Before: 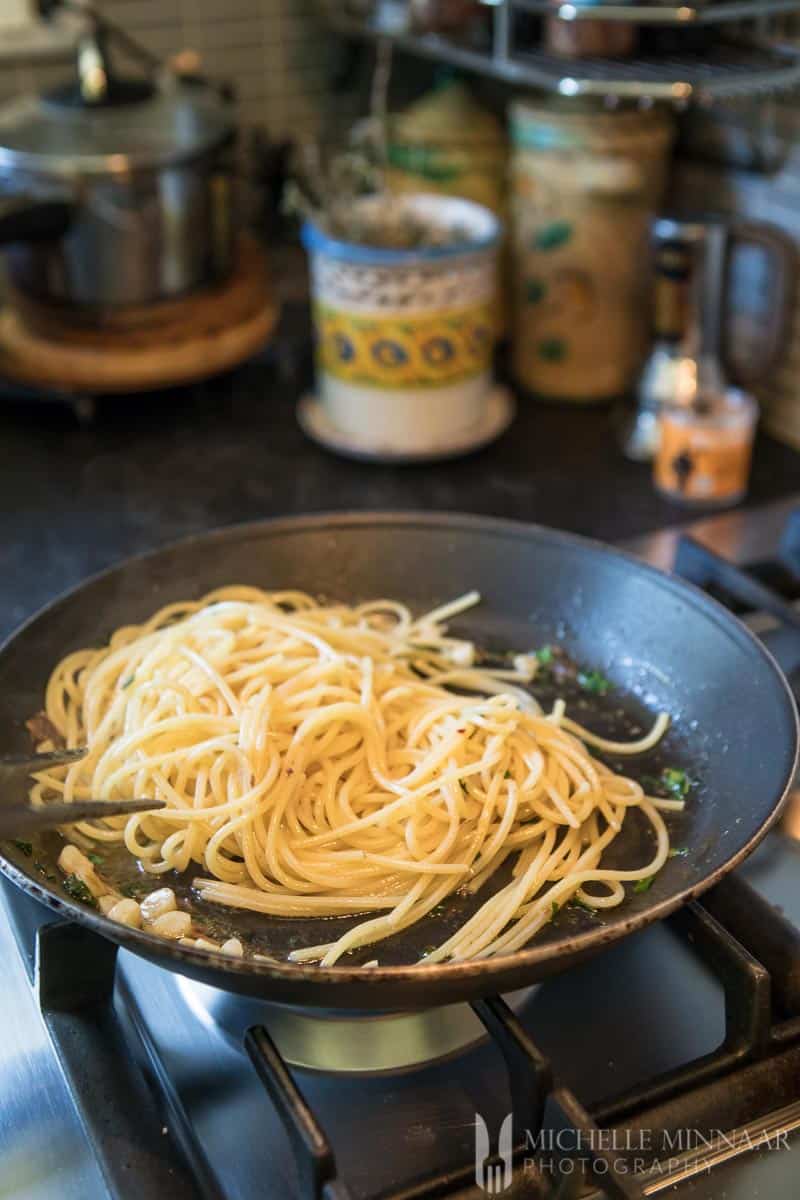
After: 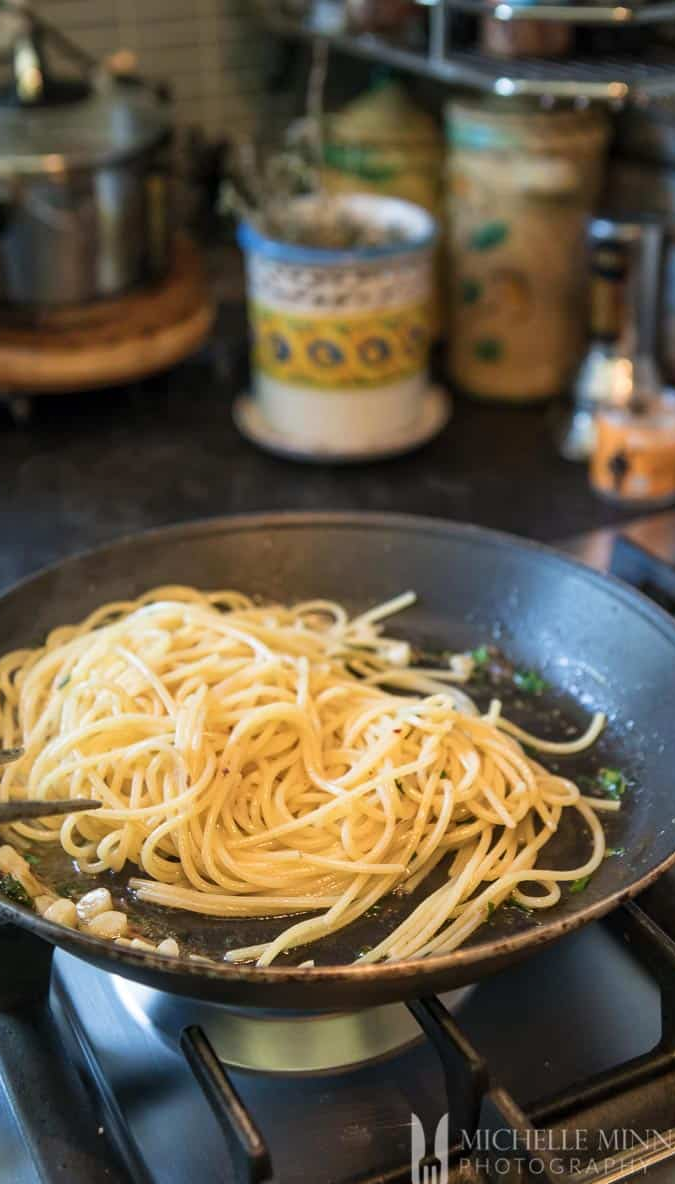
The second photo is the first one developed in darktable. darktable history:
tone equalizer: on, module defaults
shadows and highlights: shadows 29.61, highlights -30.47, low approximation 0.01, soften with gaussian
crop: left 8.026%, right 7.374%
